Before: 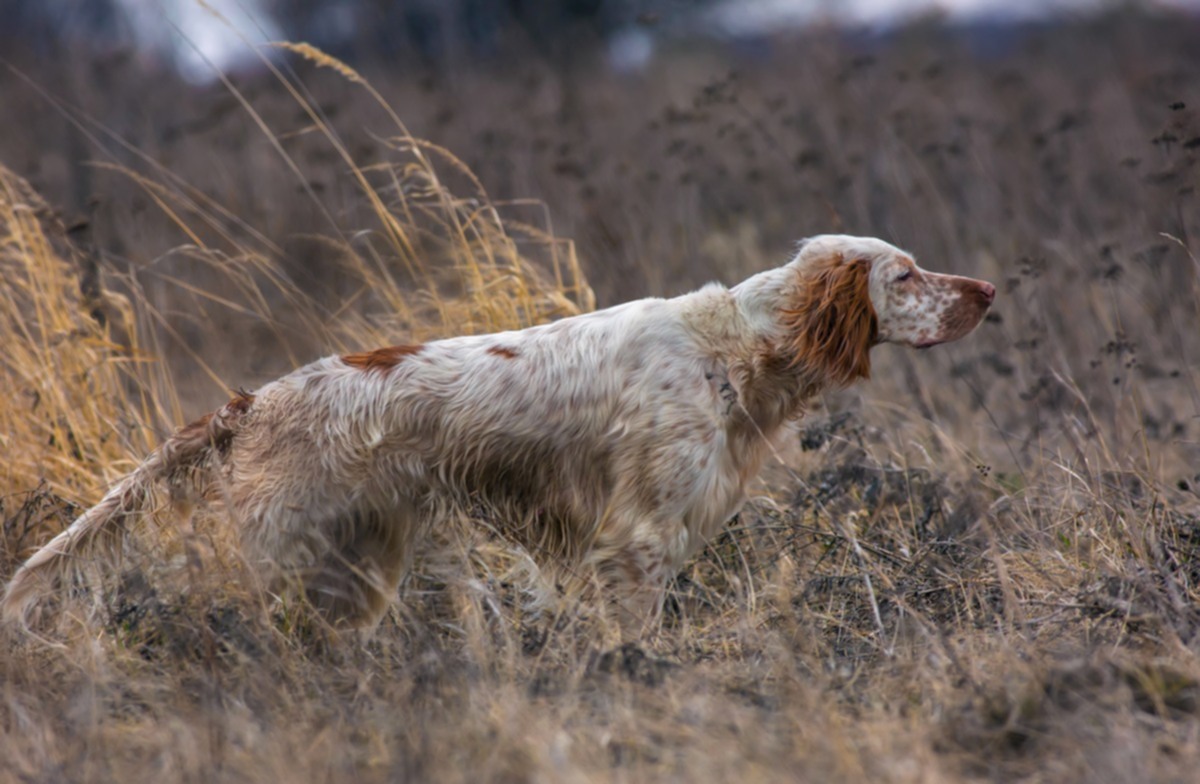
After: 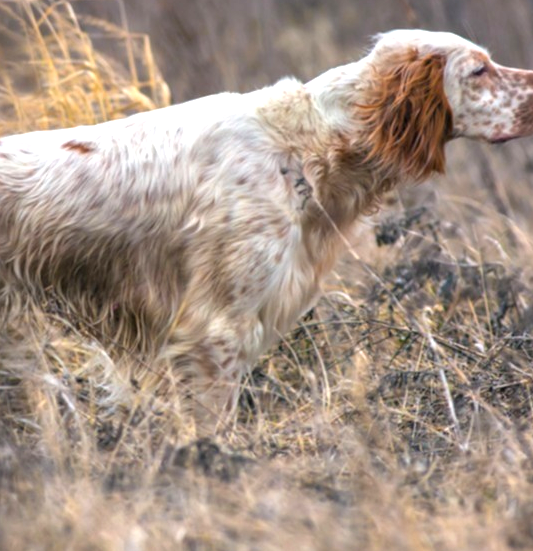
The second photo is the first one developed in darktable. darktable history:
crop: left 35.432%, top 26.233%, right 20.145%, bottom 3.432%
exposure: black level correction 0, exposure 1 EV, compensate exposure bias true, compensate highlight preservation false
